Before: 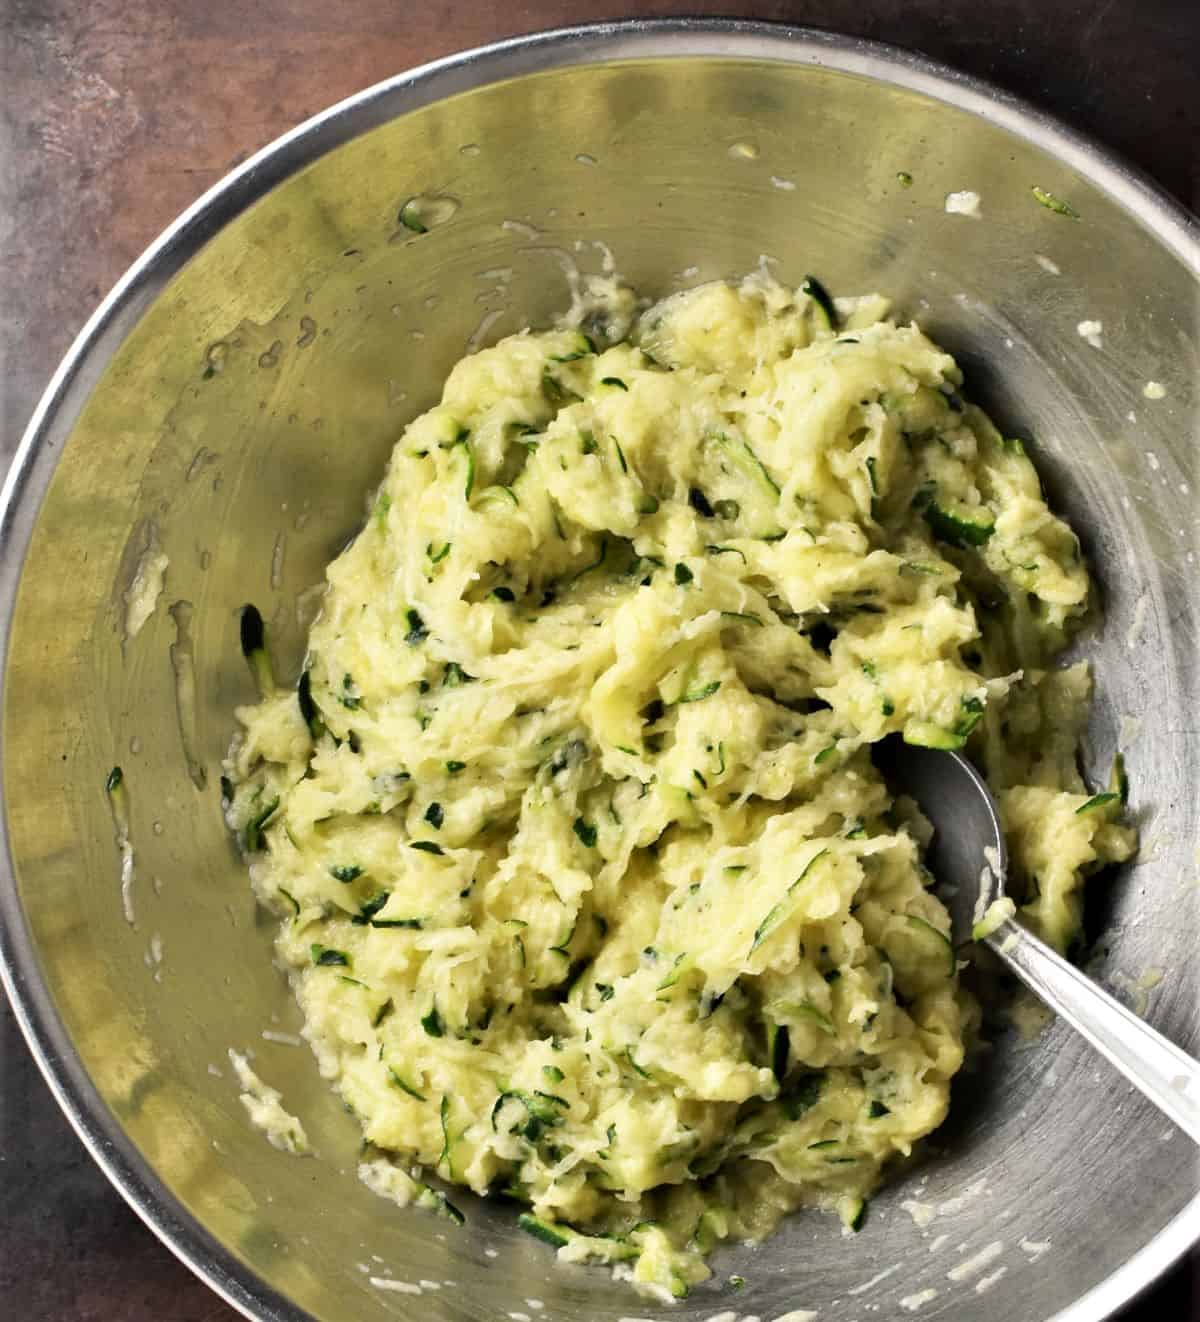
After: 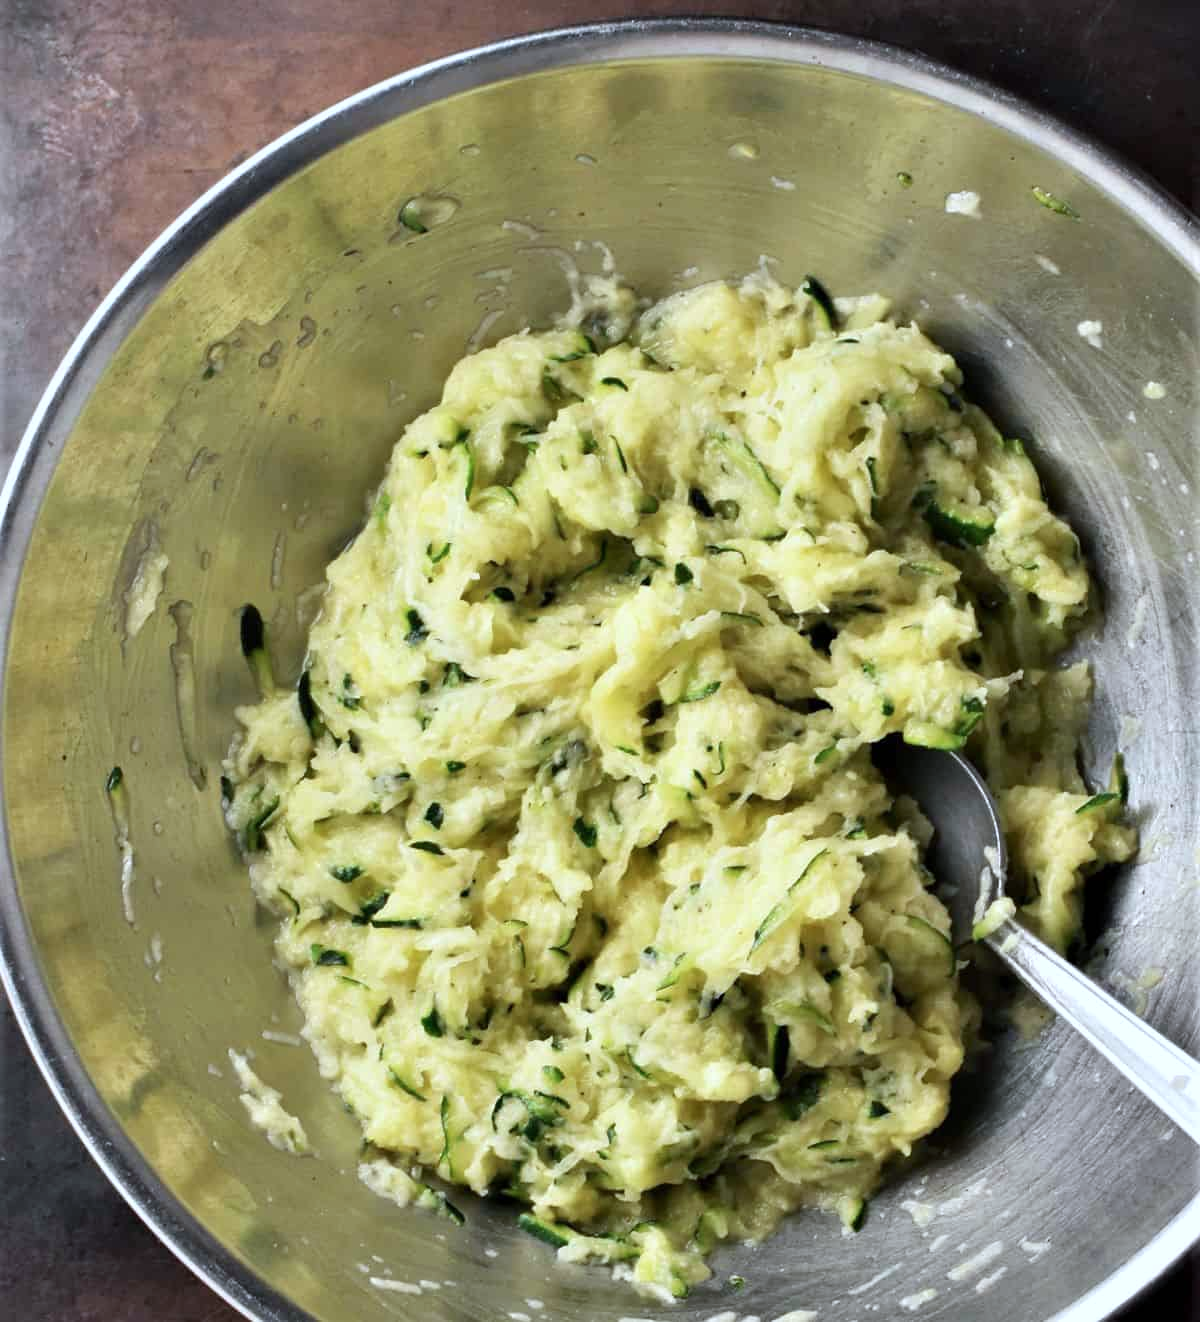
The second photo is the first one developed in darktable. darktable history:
color calibration: x 0.367, y 0.379, temperature 4390.71 K
